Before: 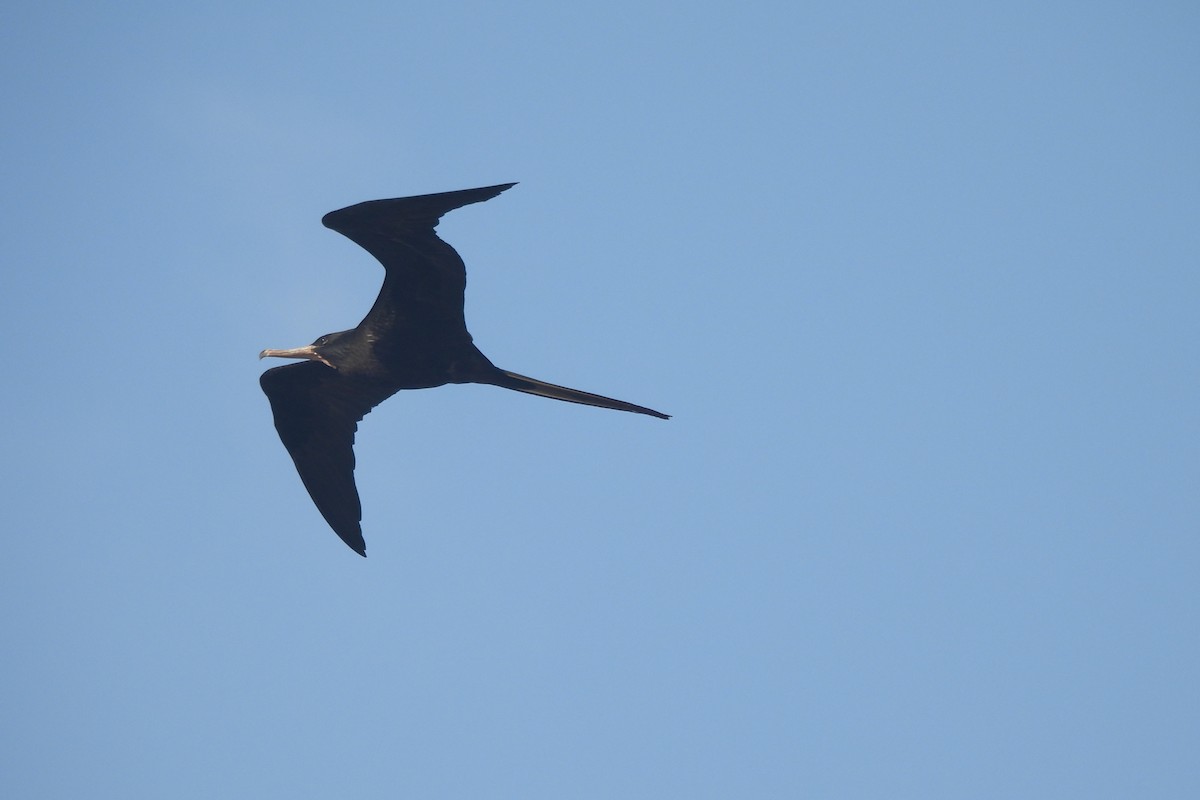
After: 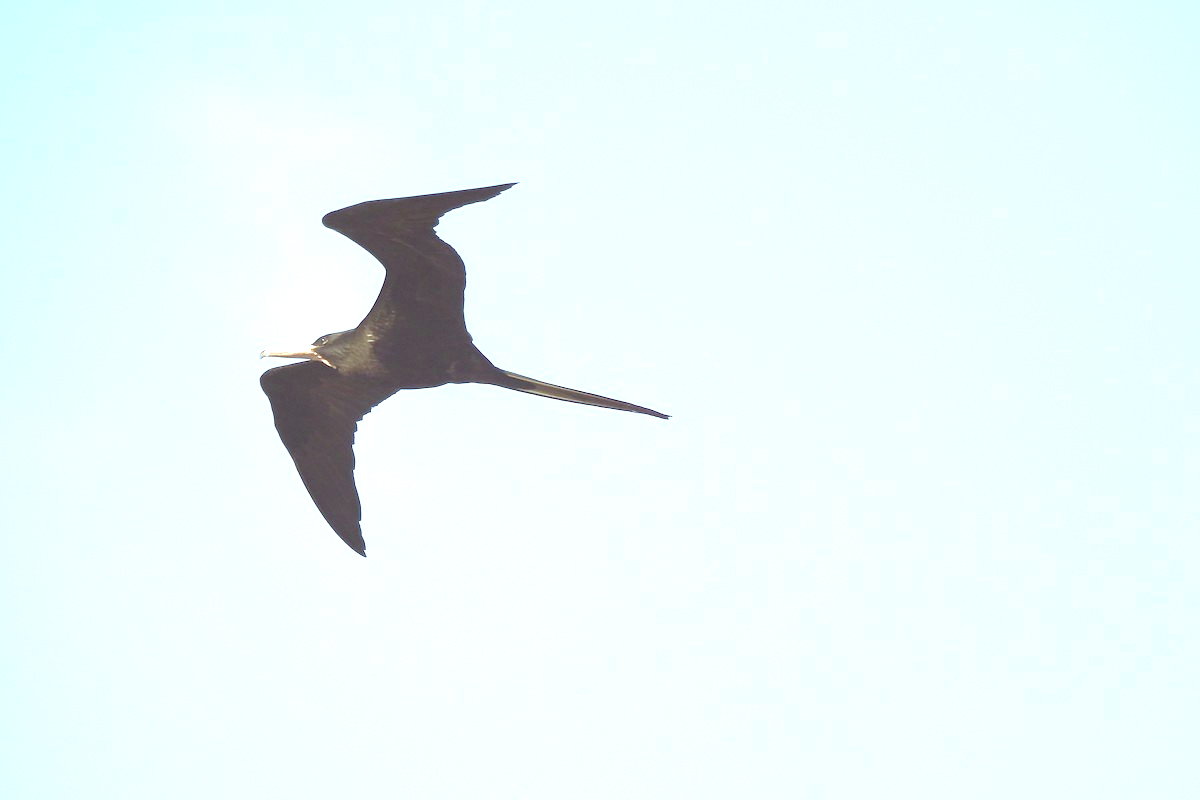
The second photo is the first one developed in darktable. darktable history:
exposure: black level correction 0, exposure 2.138 EV, compensate exposure bias true, compensate highlight preservation false
color correction: highlights a* -5.94, highlights b* 9.48, shadows a* 10.12, shadows b* 23.94
